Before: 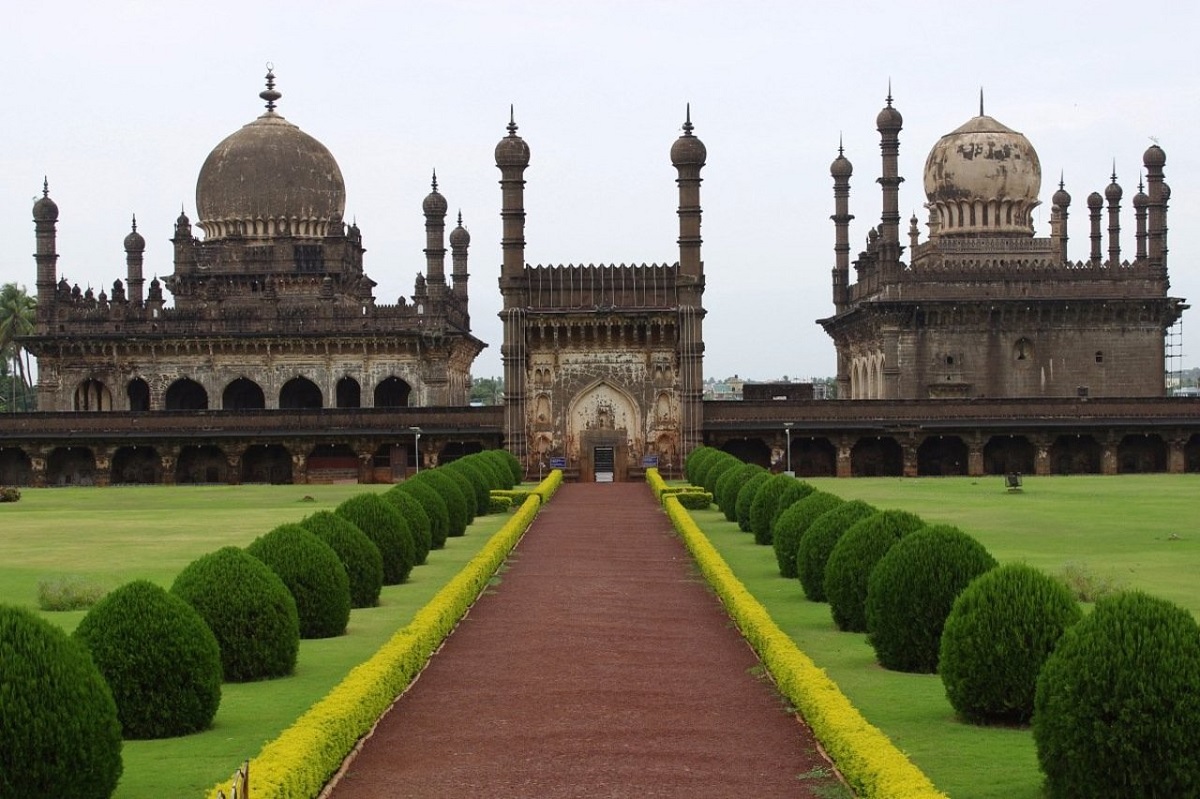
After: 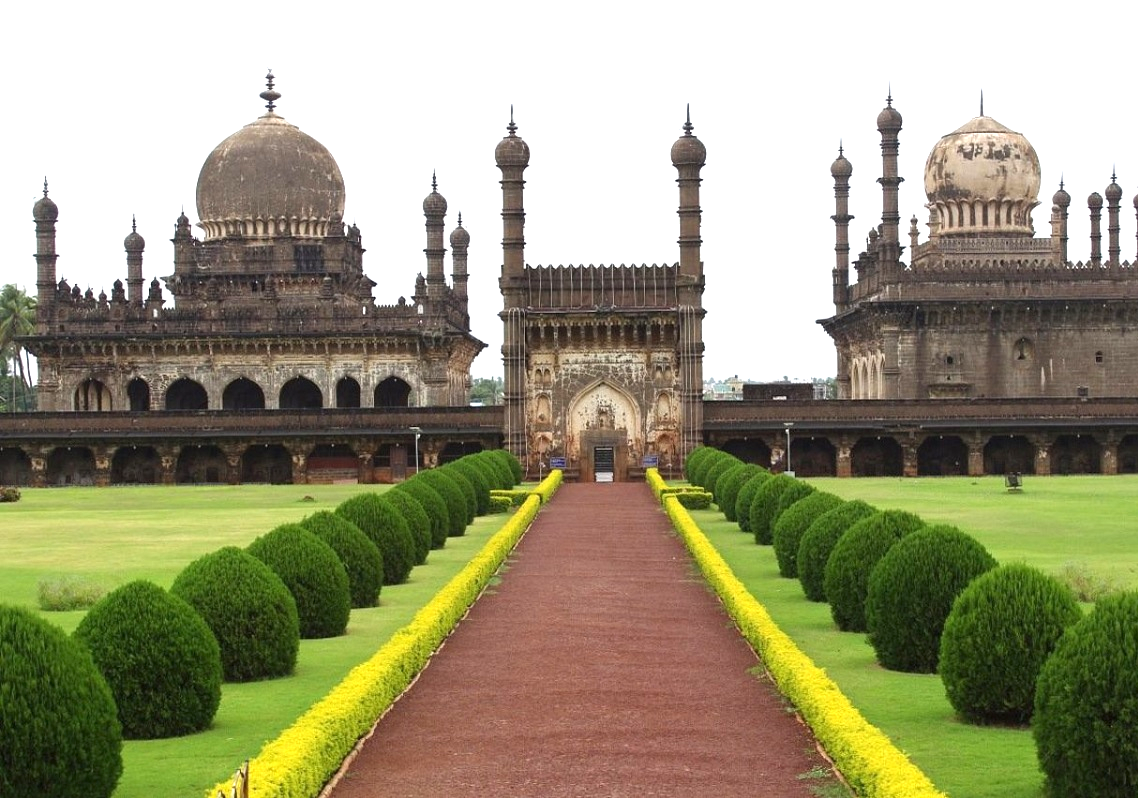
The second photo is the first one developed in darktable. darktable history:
exposure: exposure 0.943 EV, compensate highlight preservation false
crop and rotate: right 5.167%
